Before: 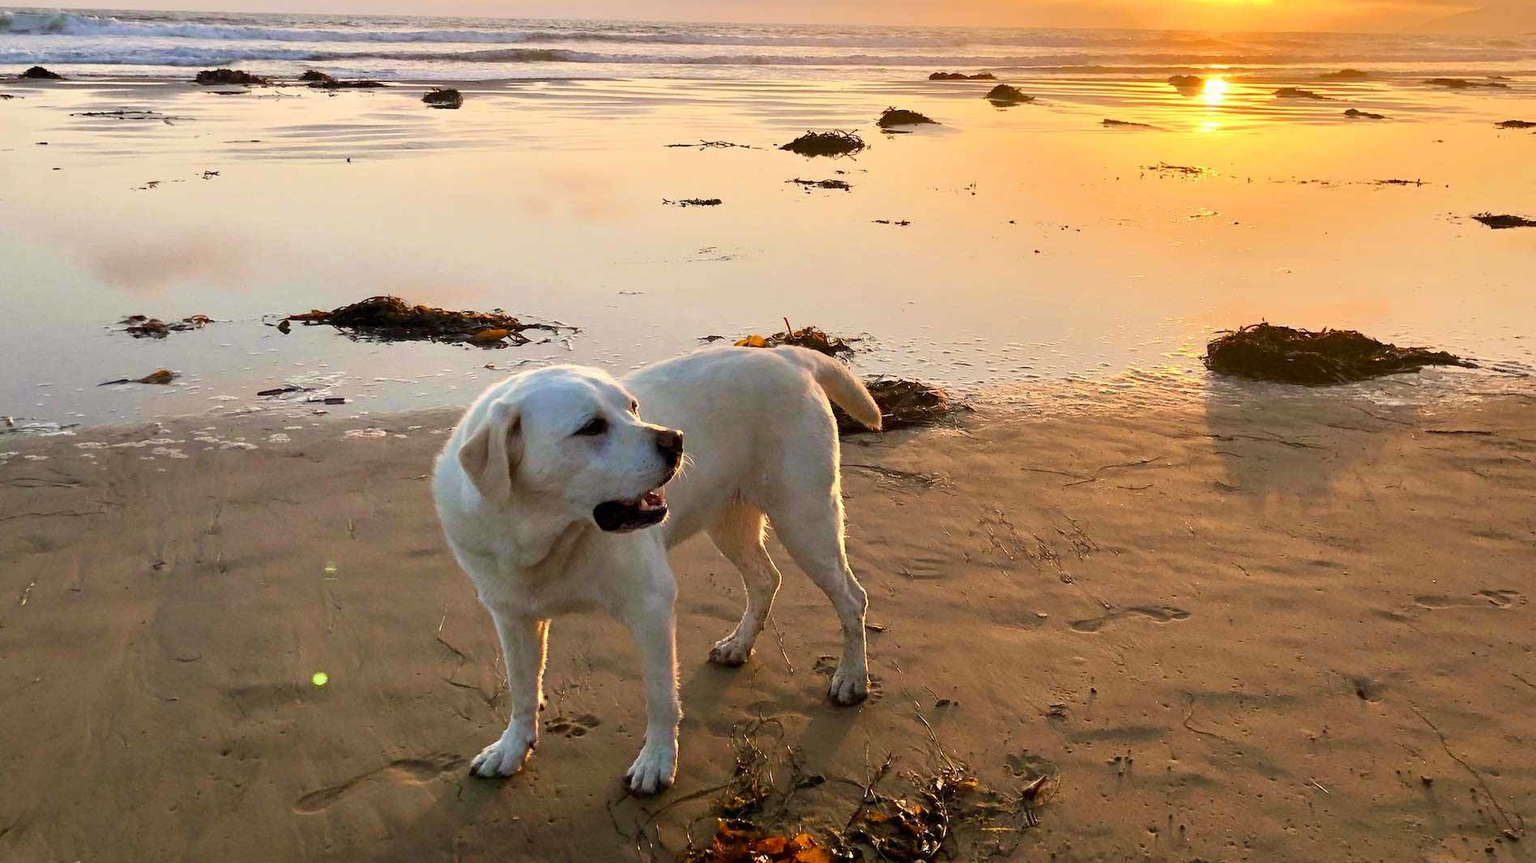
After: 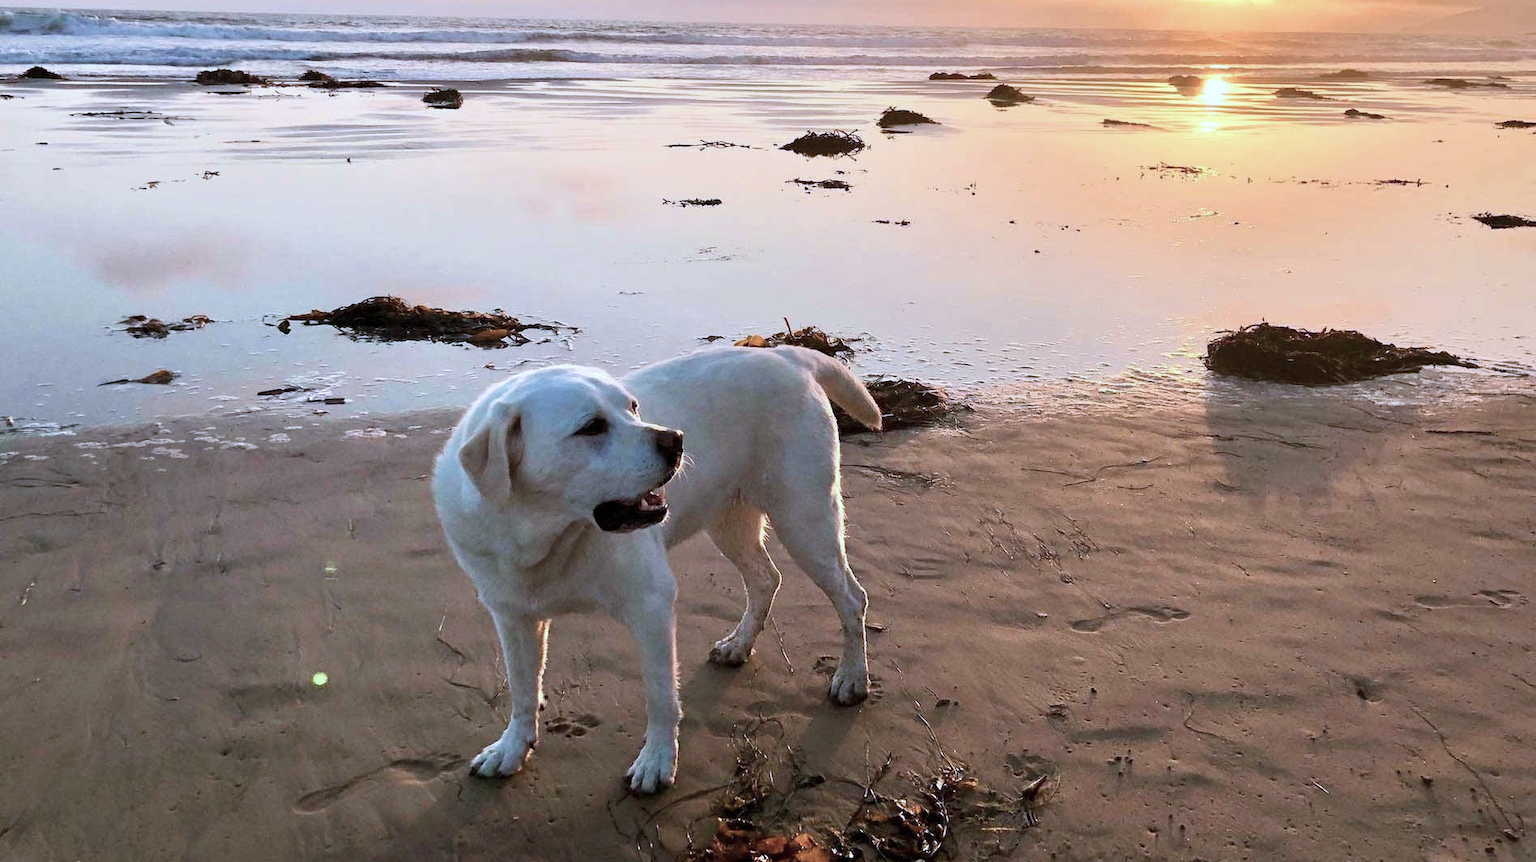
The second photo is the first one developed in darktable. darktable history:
contrast brightness saturation: contrast 0.1, saturation -0.36
velvia: on, module defaults
color correction: highlights a* -2.24, highlights b* -18.1
